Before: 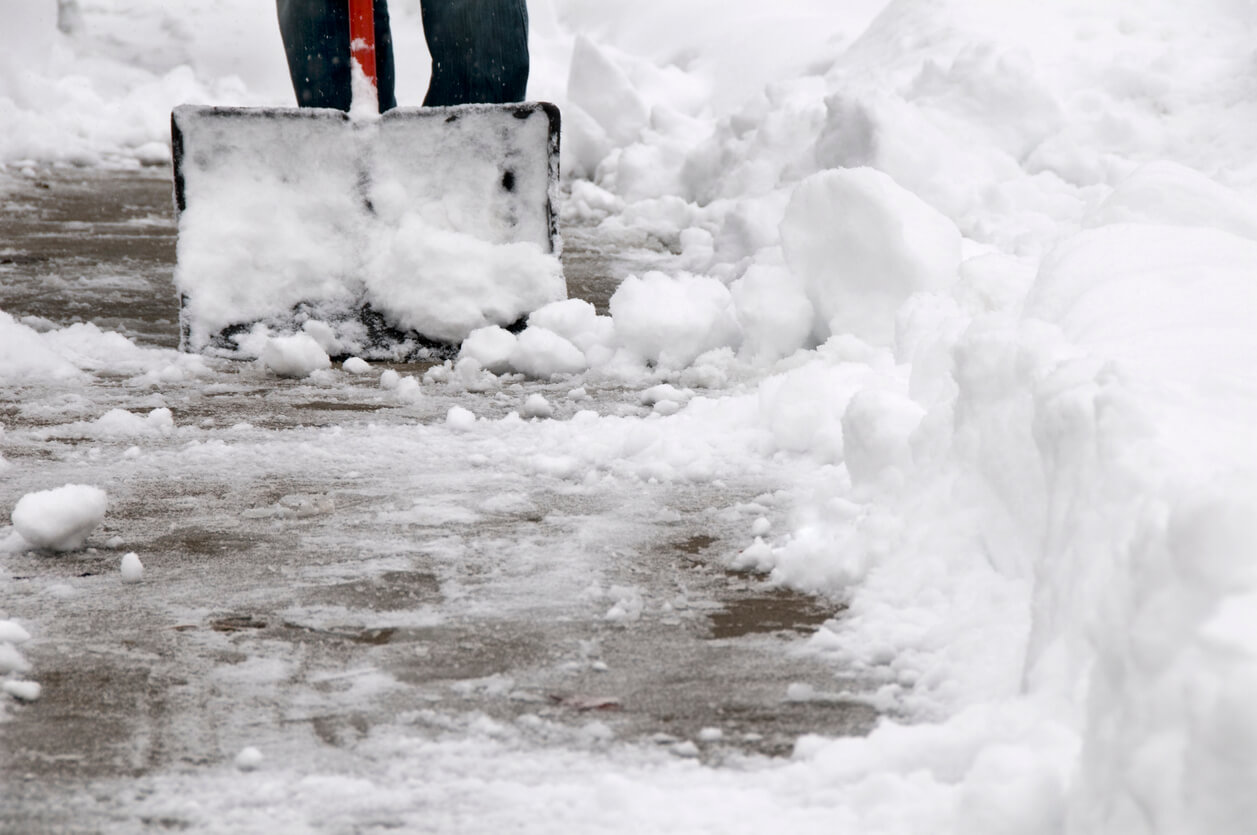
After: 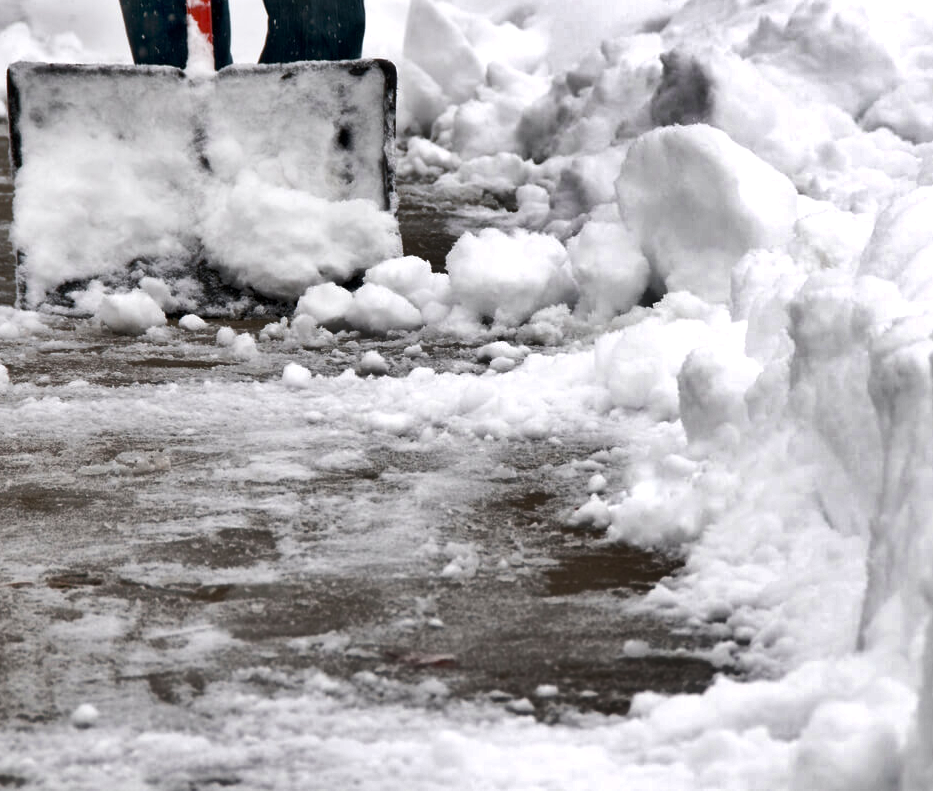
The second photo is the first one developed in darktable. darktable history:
tone equalizer: on, module defaults
shadows and highlights: white point adjustment 0.1, highlights -70, soften with gaussian
exposure: exposure 0.2 EV, compensate highlight preservation false
crop and rotate: left 13.15%, top 5.251%, right 12.609%
